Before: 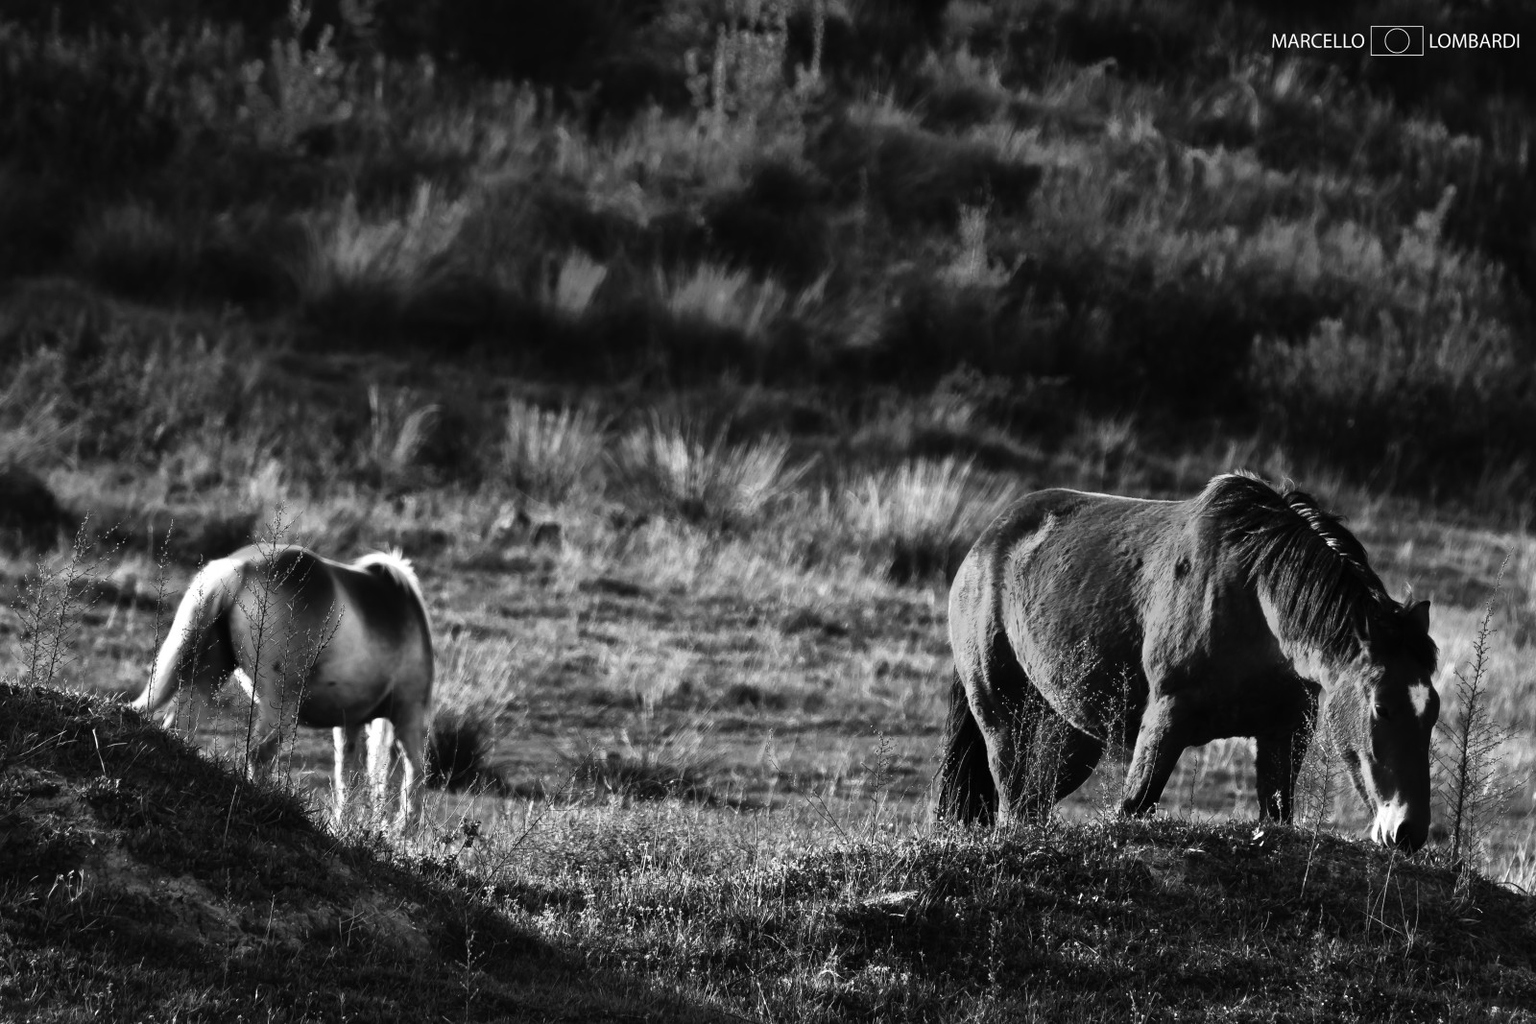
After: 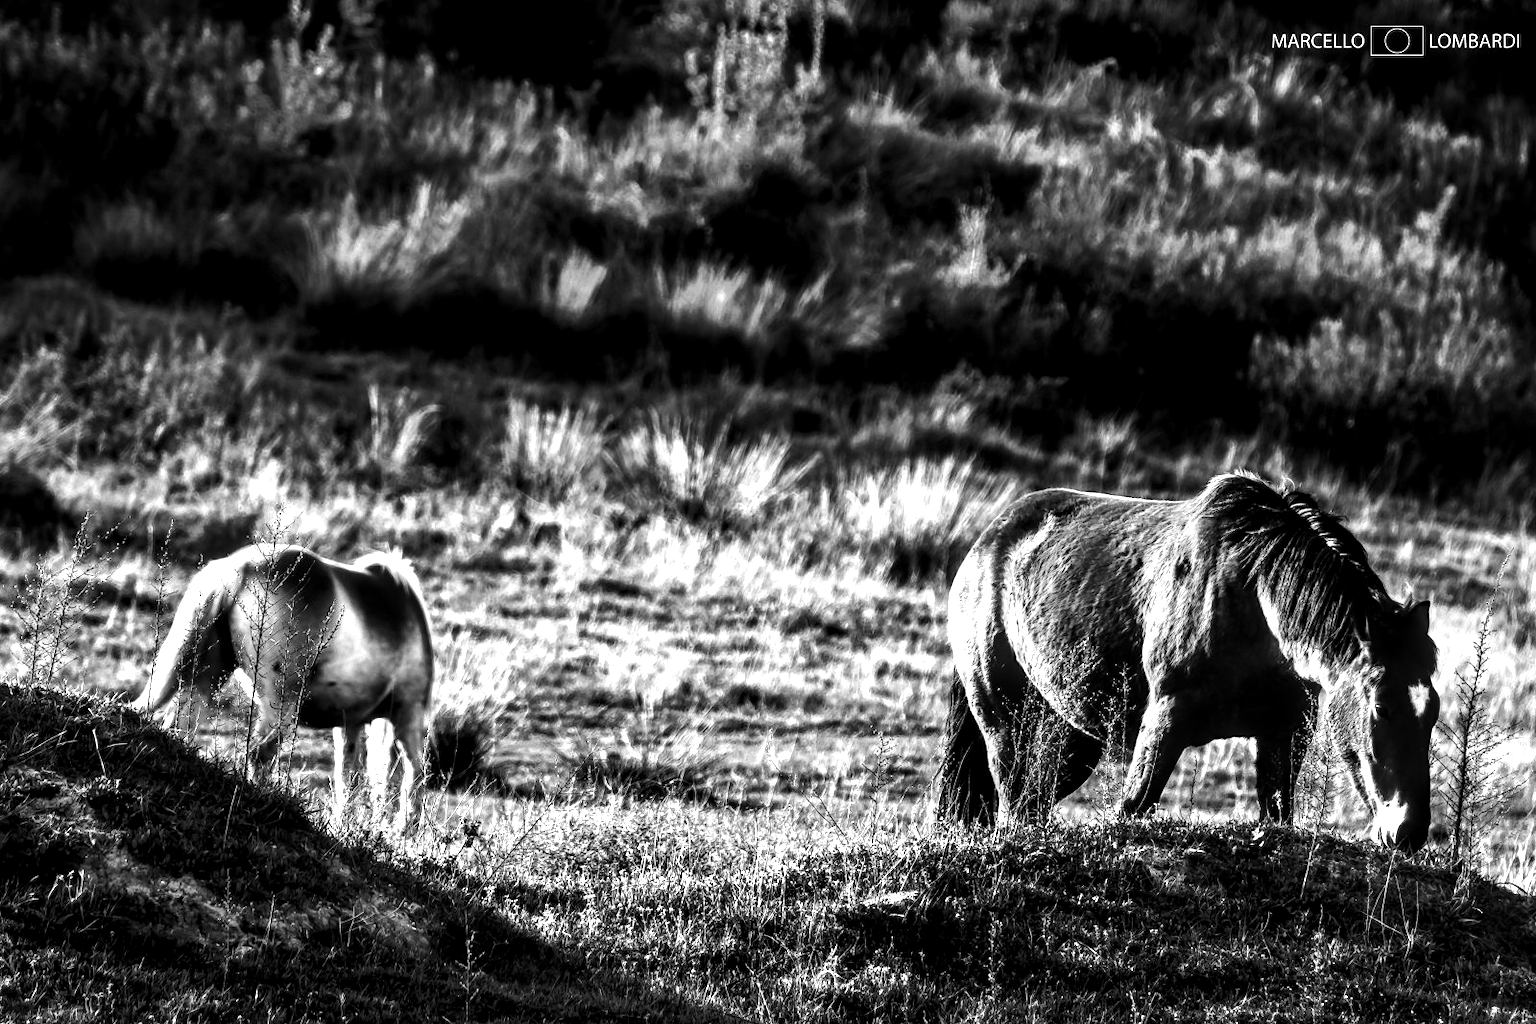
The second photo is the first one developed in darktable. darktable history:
tone equalizer: -8 EV -1.08 EV, -7 EV -1.01 EV, -6 EV -0.867 EV, -5 EV -0.578 EV, -3 EV 0.578 EV, -2 EV 0.867 EV, -1 EV 1.01 EV, +0 EV 1.08 EV, edges refinement/feathering 500, mask exposure compensation -1.57 EV, preserve details no
local contrast: detail 160%
